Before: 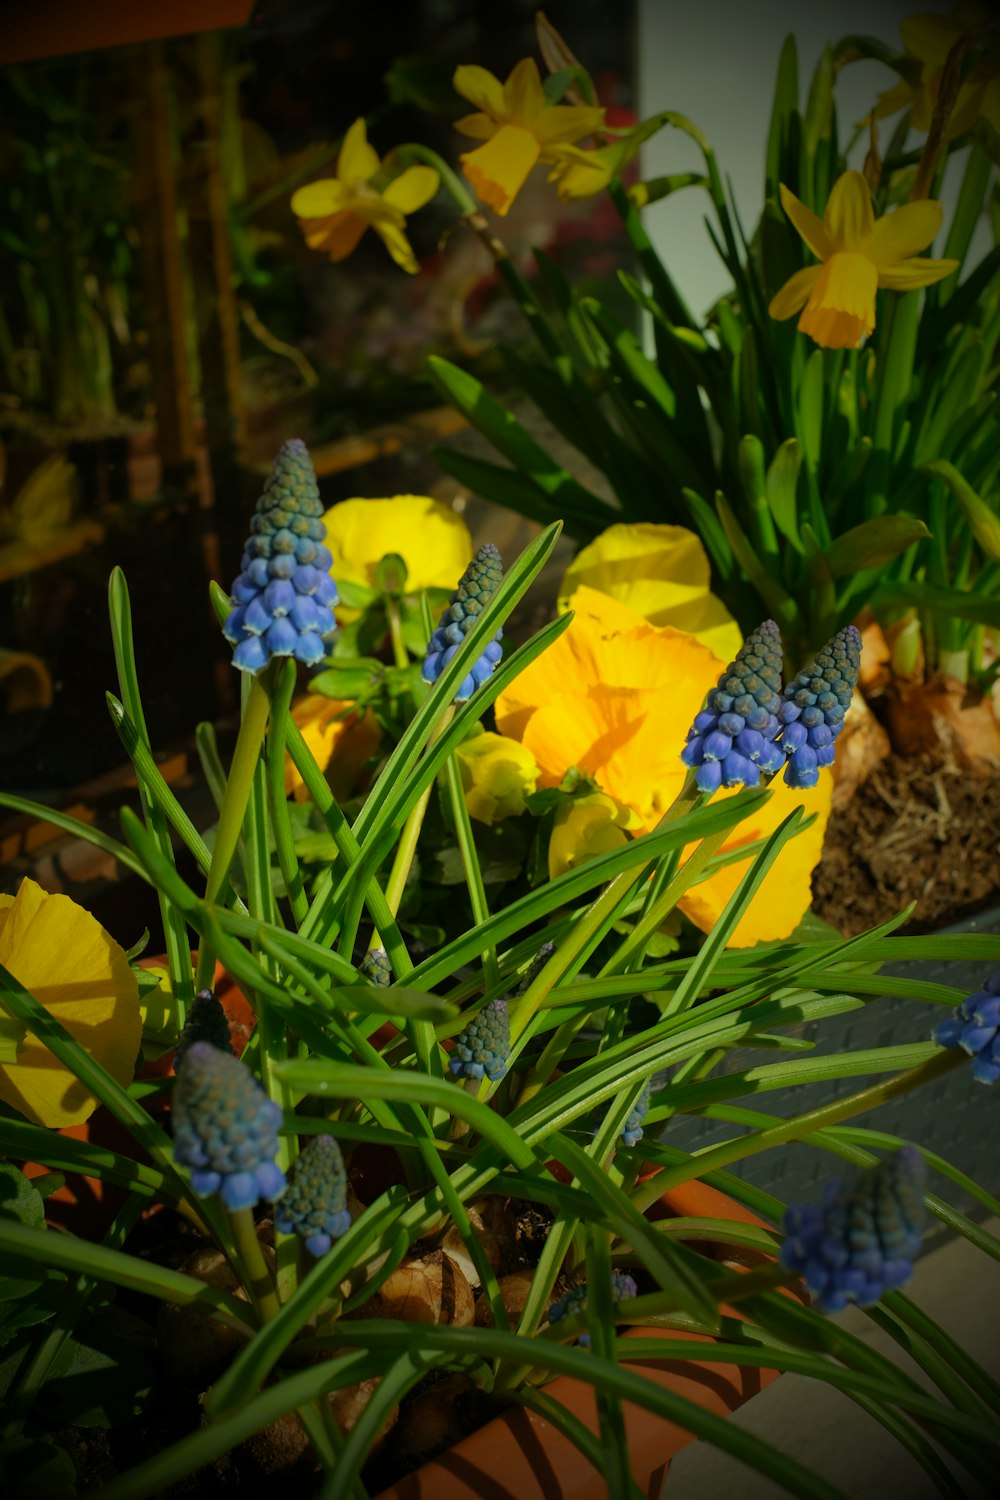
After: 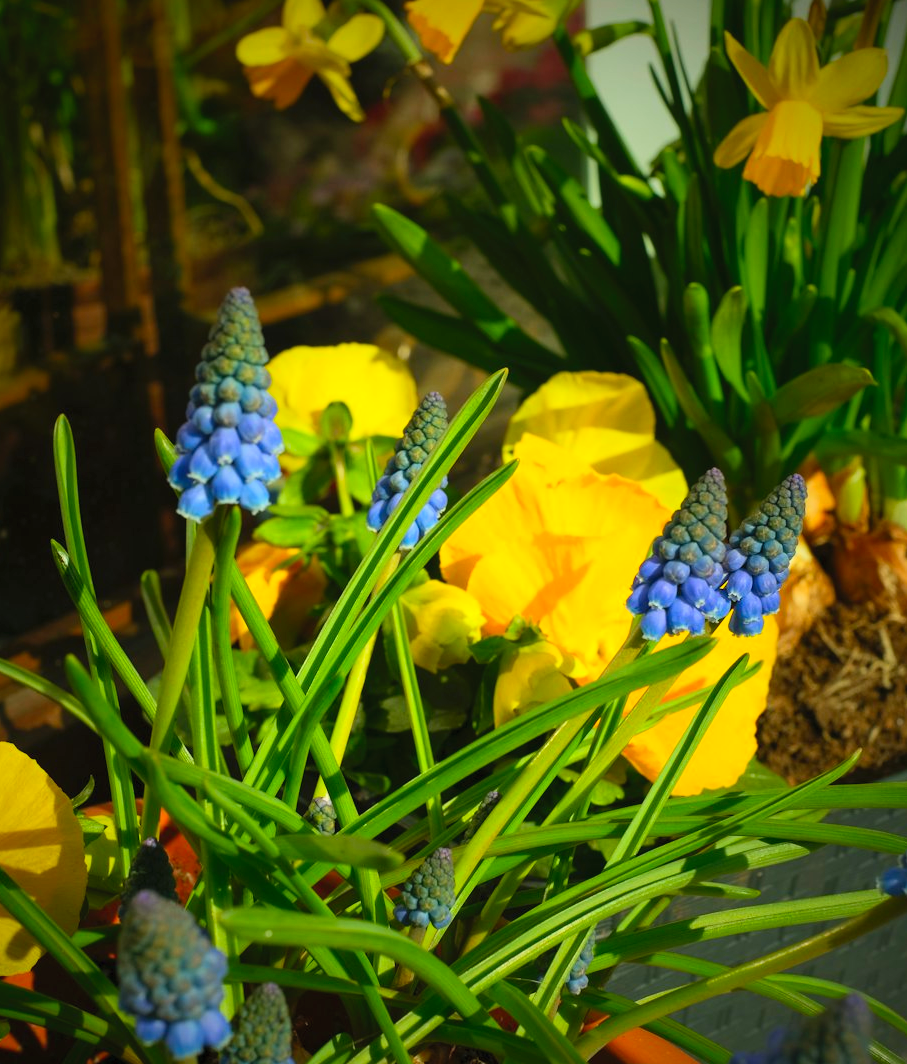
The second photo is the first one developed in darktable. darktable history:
crop: left 5.58%, top 10.164%, right 3.718%, bottom 18.873%
contrast brightness saturation: contrast 0.241, brightness 0.259, saturation 0.392
